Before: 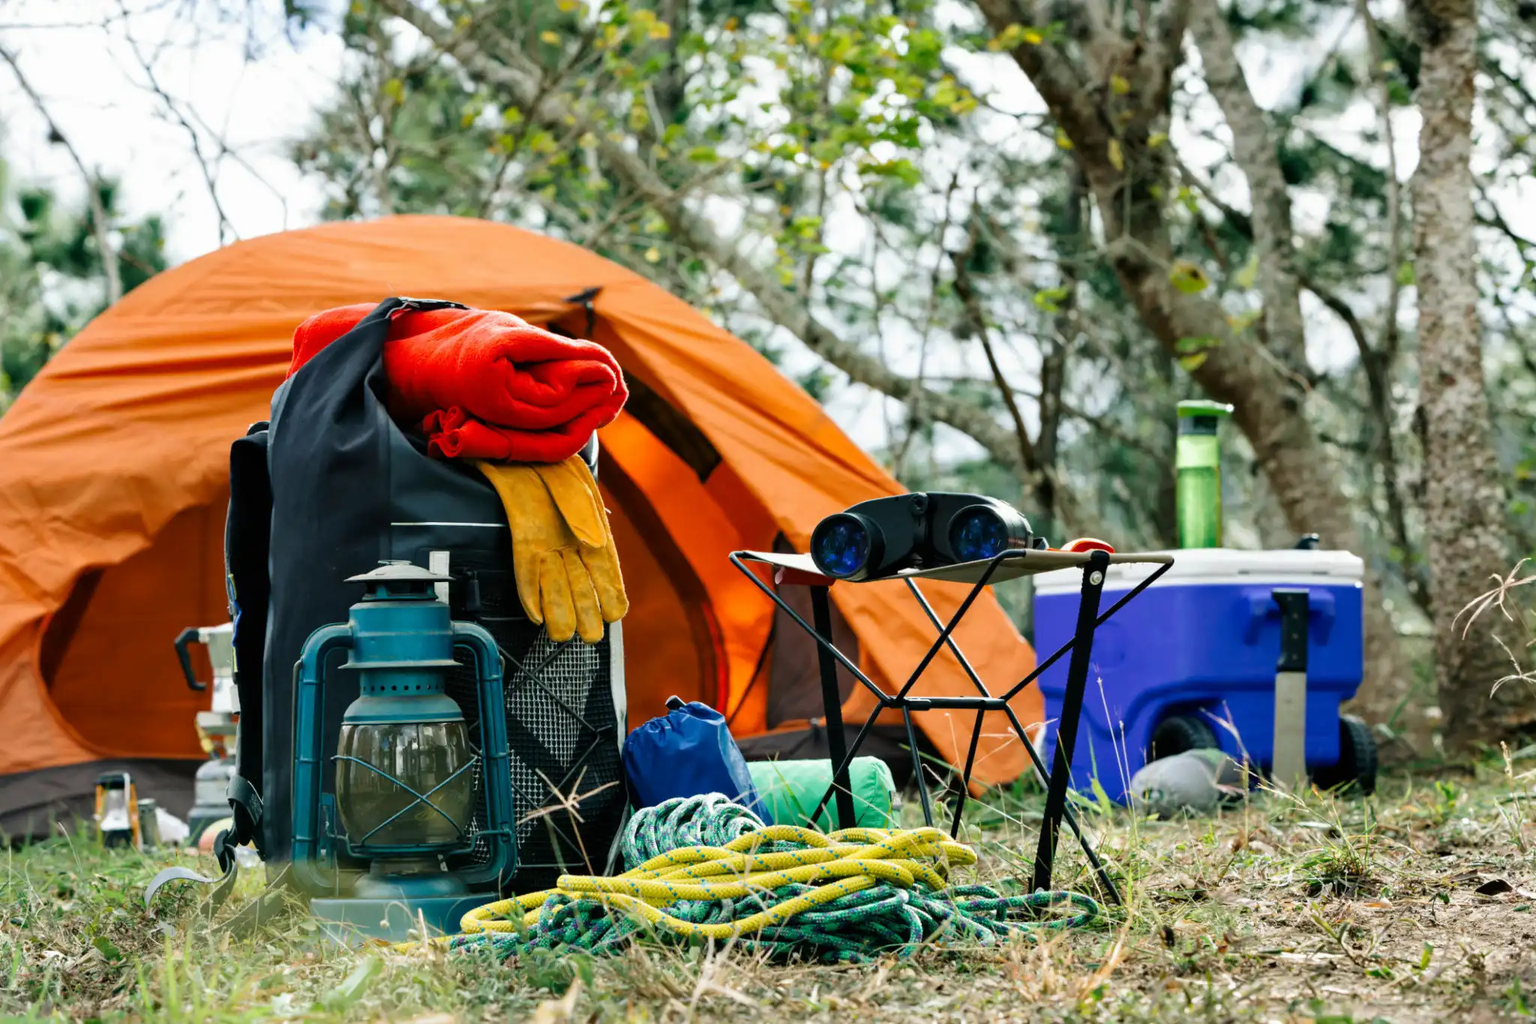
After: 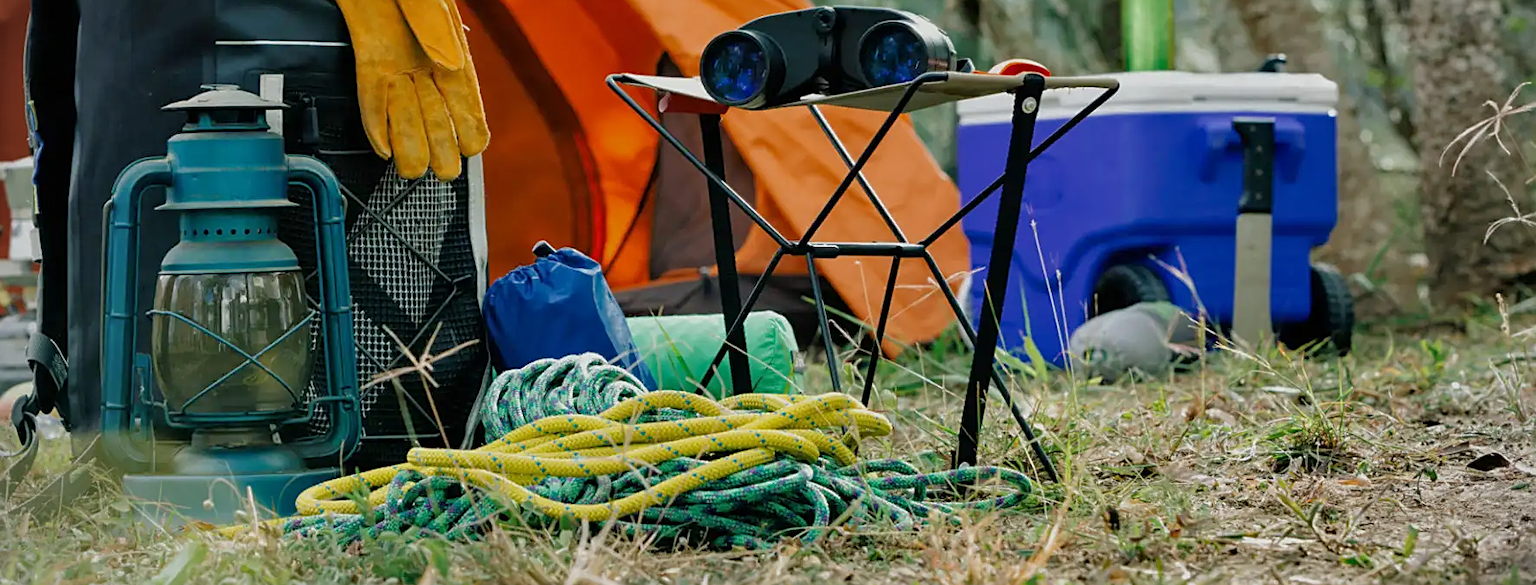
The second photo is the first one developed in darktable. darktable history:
crop and rotate: left 13.292%, top 47.578%, bottom 2.789%
sharpen: on, module defaults
tone equalizer: -8 EV 0.259 EV, -7 EV 0.401 EV, -6 EV 0.431 EV, -5 EV 0.265 EV, -3 EV -0.256 EV, -2 EV -0.444 EV, -1 EV -0.426 EV, +0 EV -0.245 EV, edges refinement/feathering 500, mask exposure compensation -1.57 EV, preserve details no
vignetting: fall-off start 79.78%, brightness -0.285, unbound false
exposure: exposure -0.04 EV, compensate highlight preservation false
